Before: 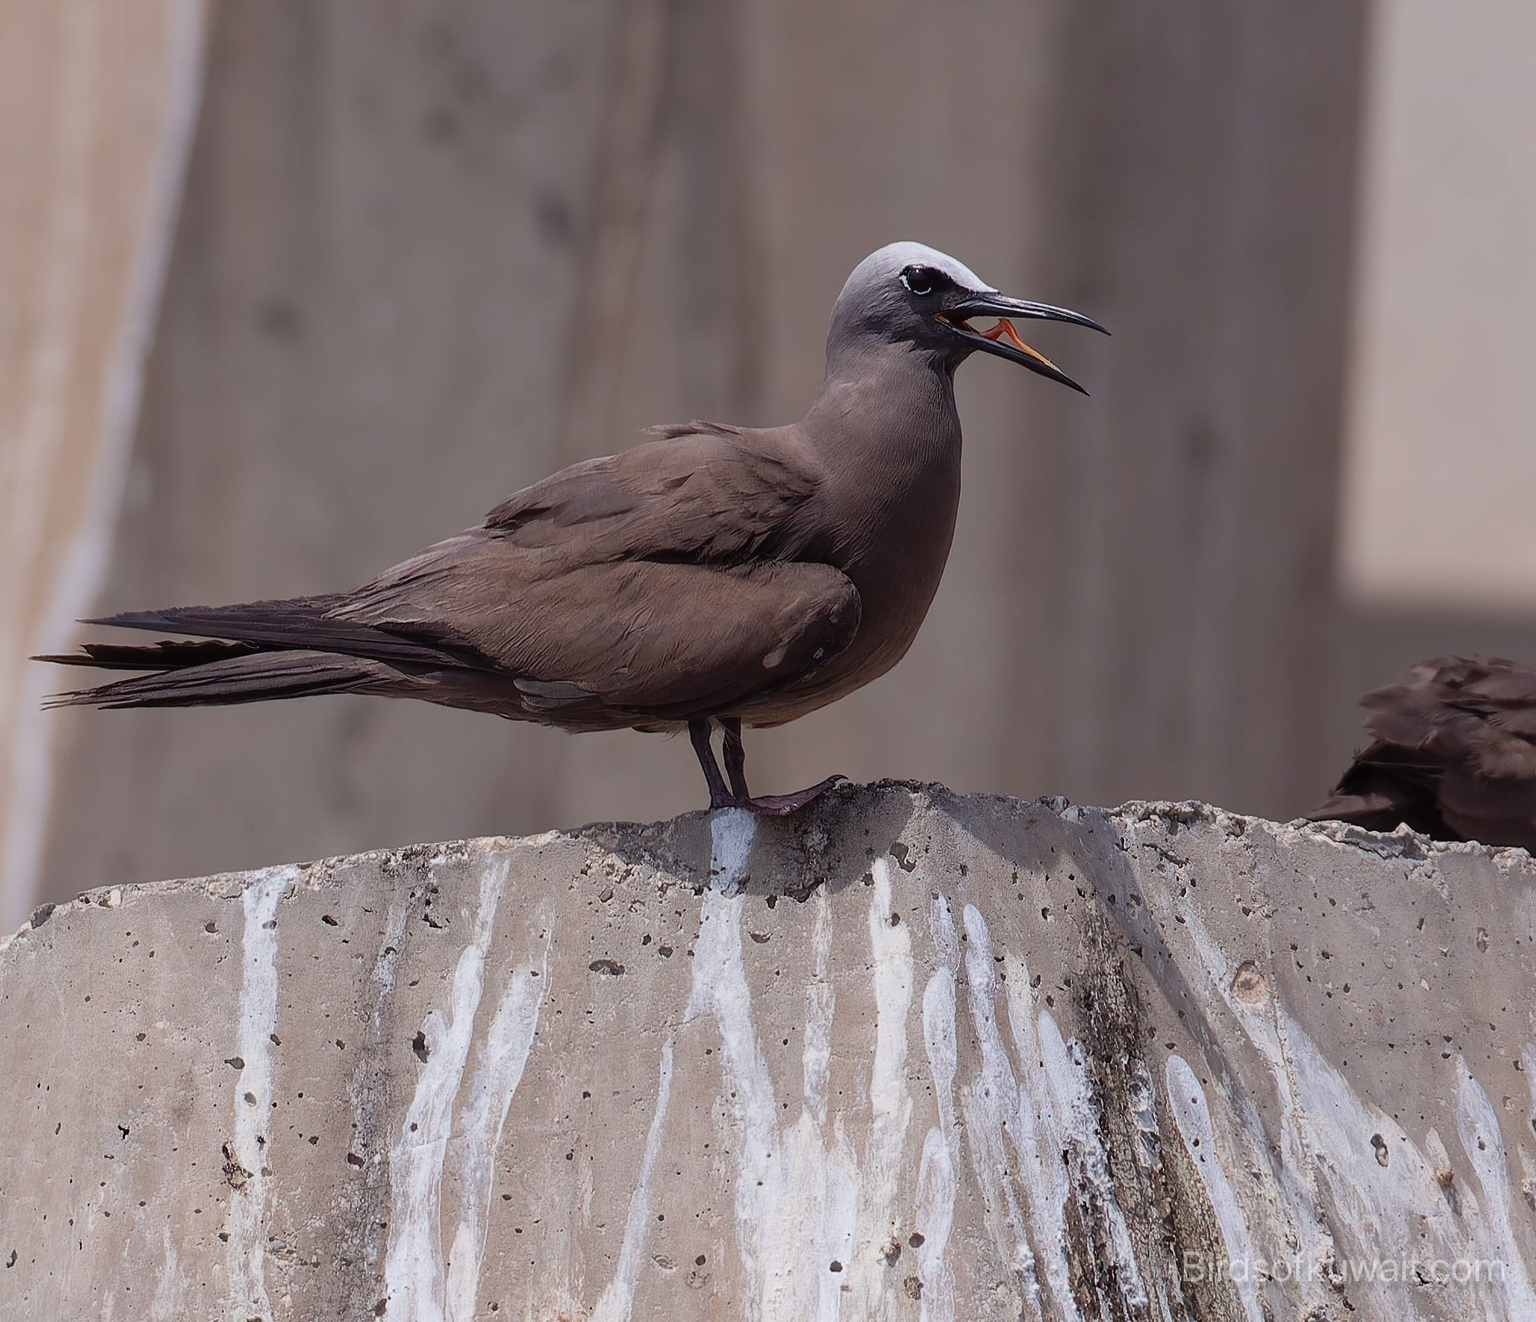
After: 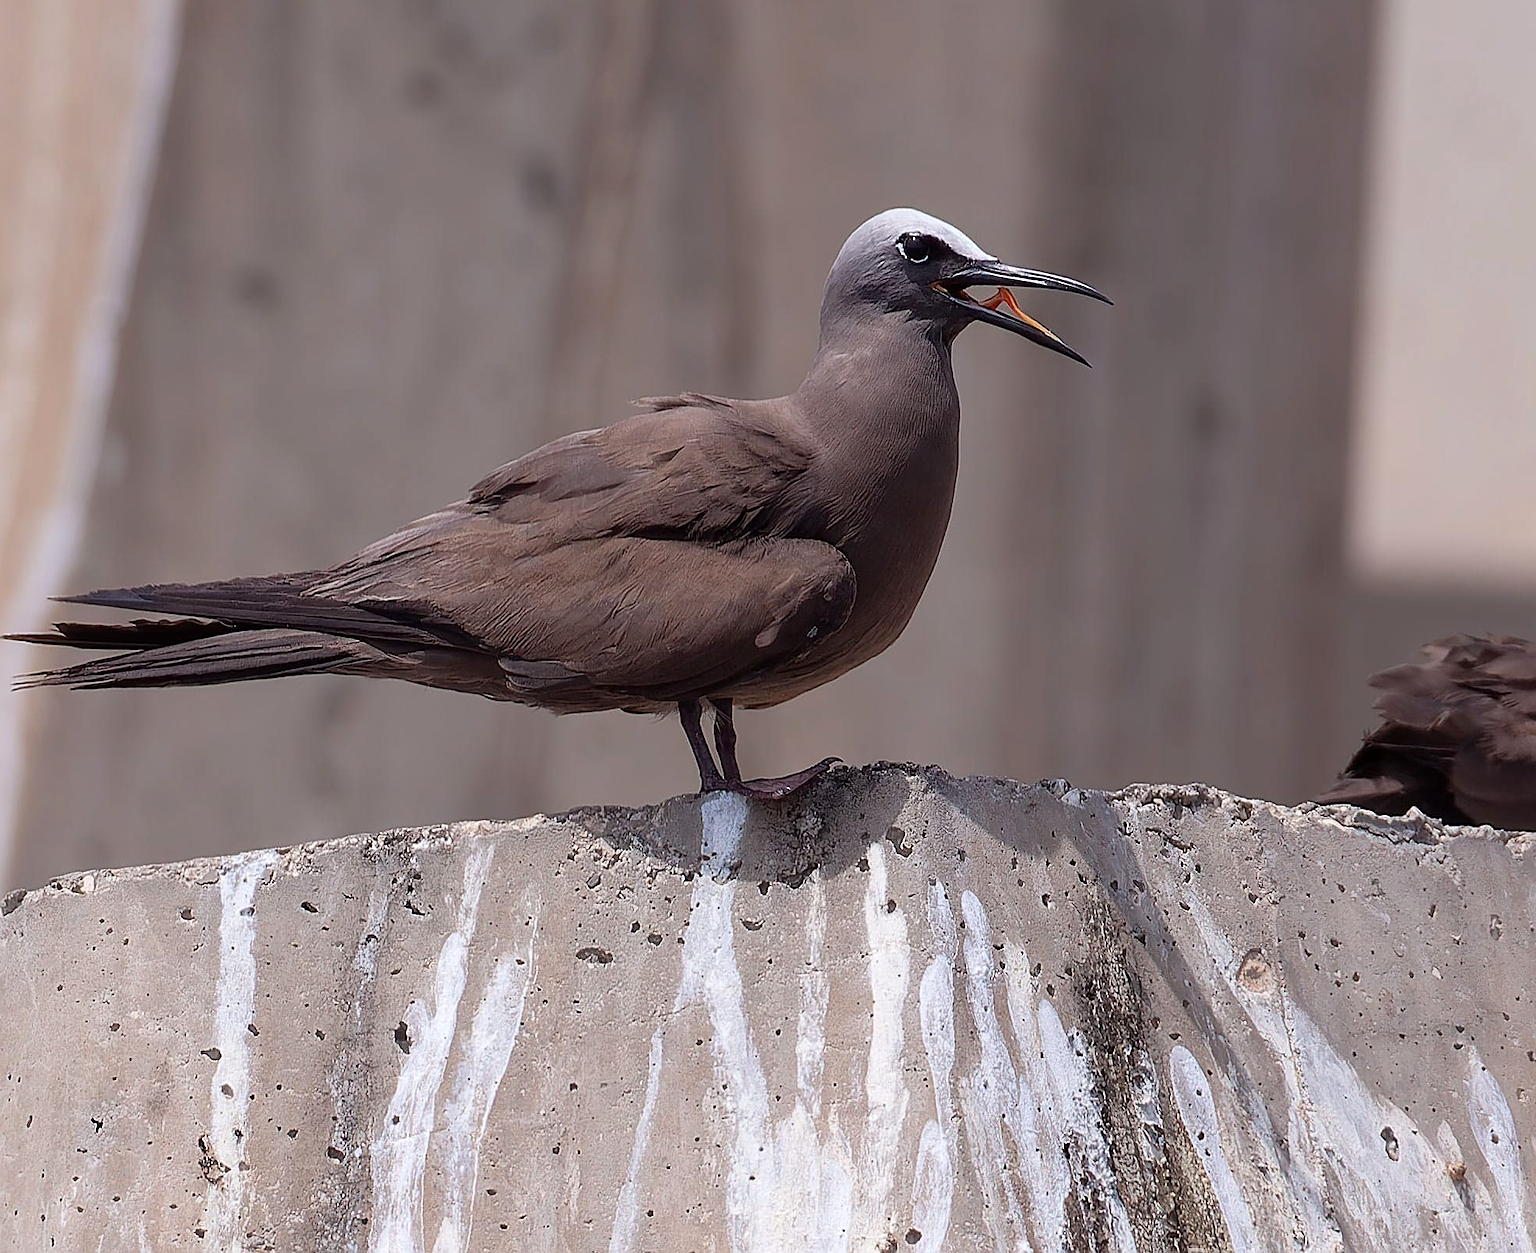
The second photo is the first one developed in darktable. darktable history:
sharpen: on, module defaults
tone equalizer: mask exposure compensation -0.494 EV
crop: left 1.927%, top 2.998%, right 0.914%, bottom 4.864%
exposure: black level correction 0.002, exposure 0.298 EV, compensate exposure bias true, compensate highlight preservation false
